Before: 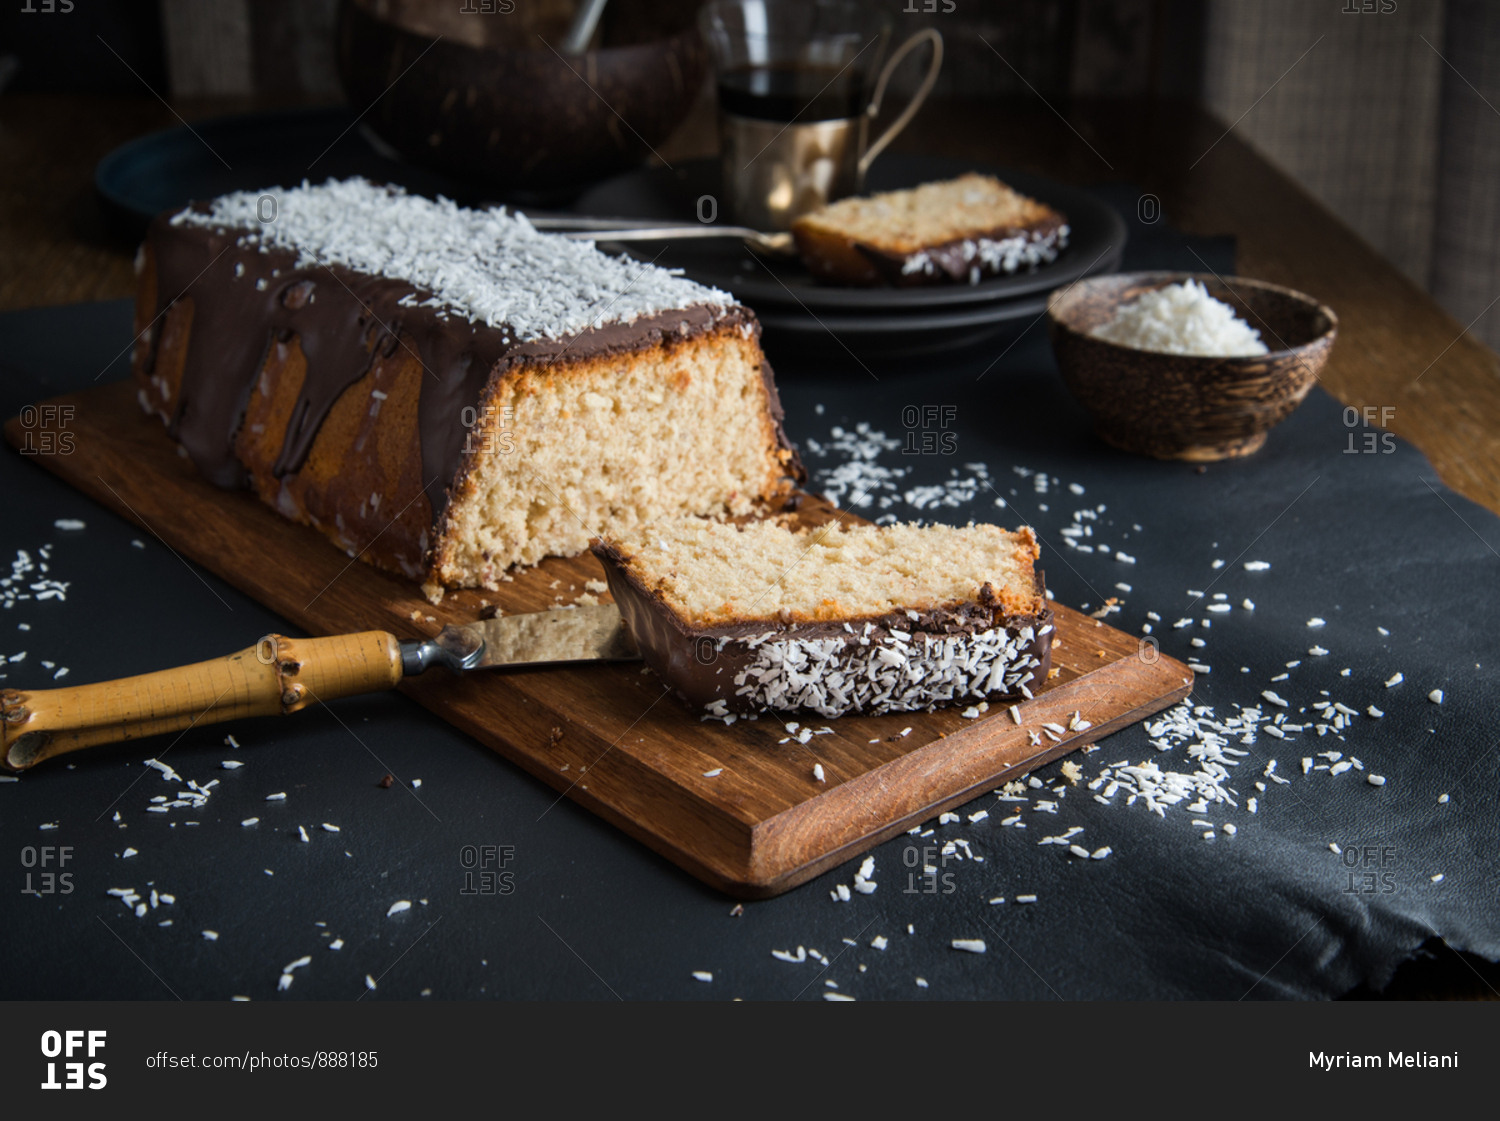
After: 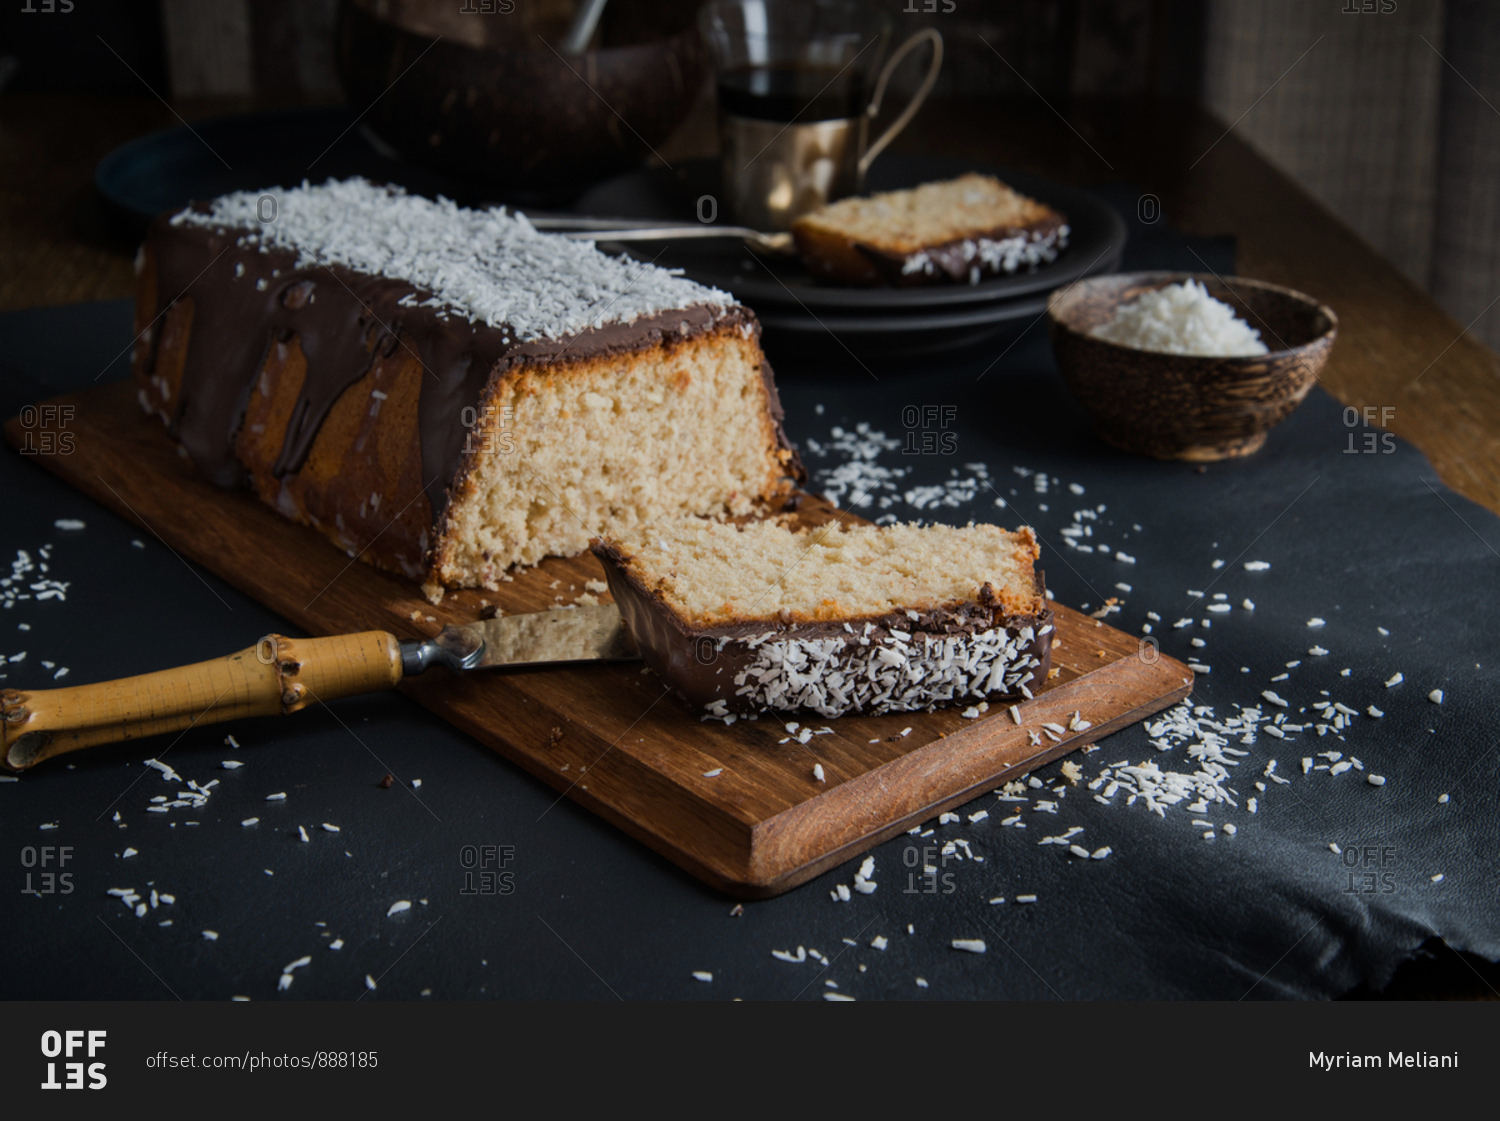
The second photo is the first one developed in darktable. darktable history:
exposure: exposure -0.488 EV, compensate highlight preservation false
